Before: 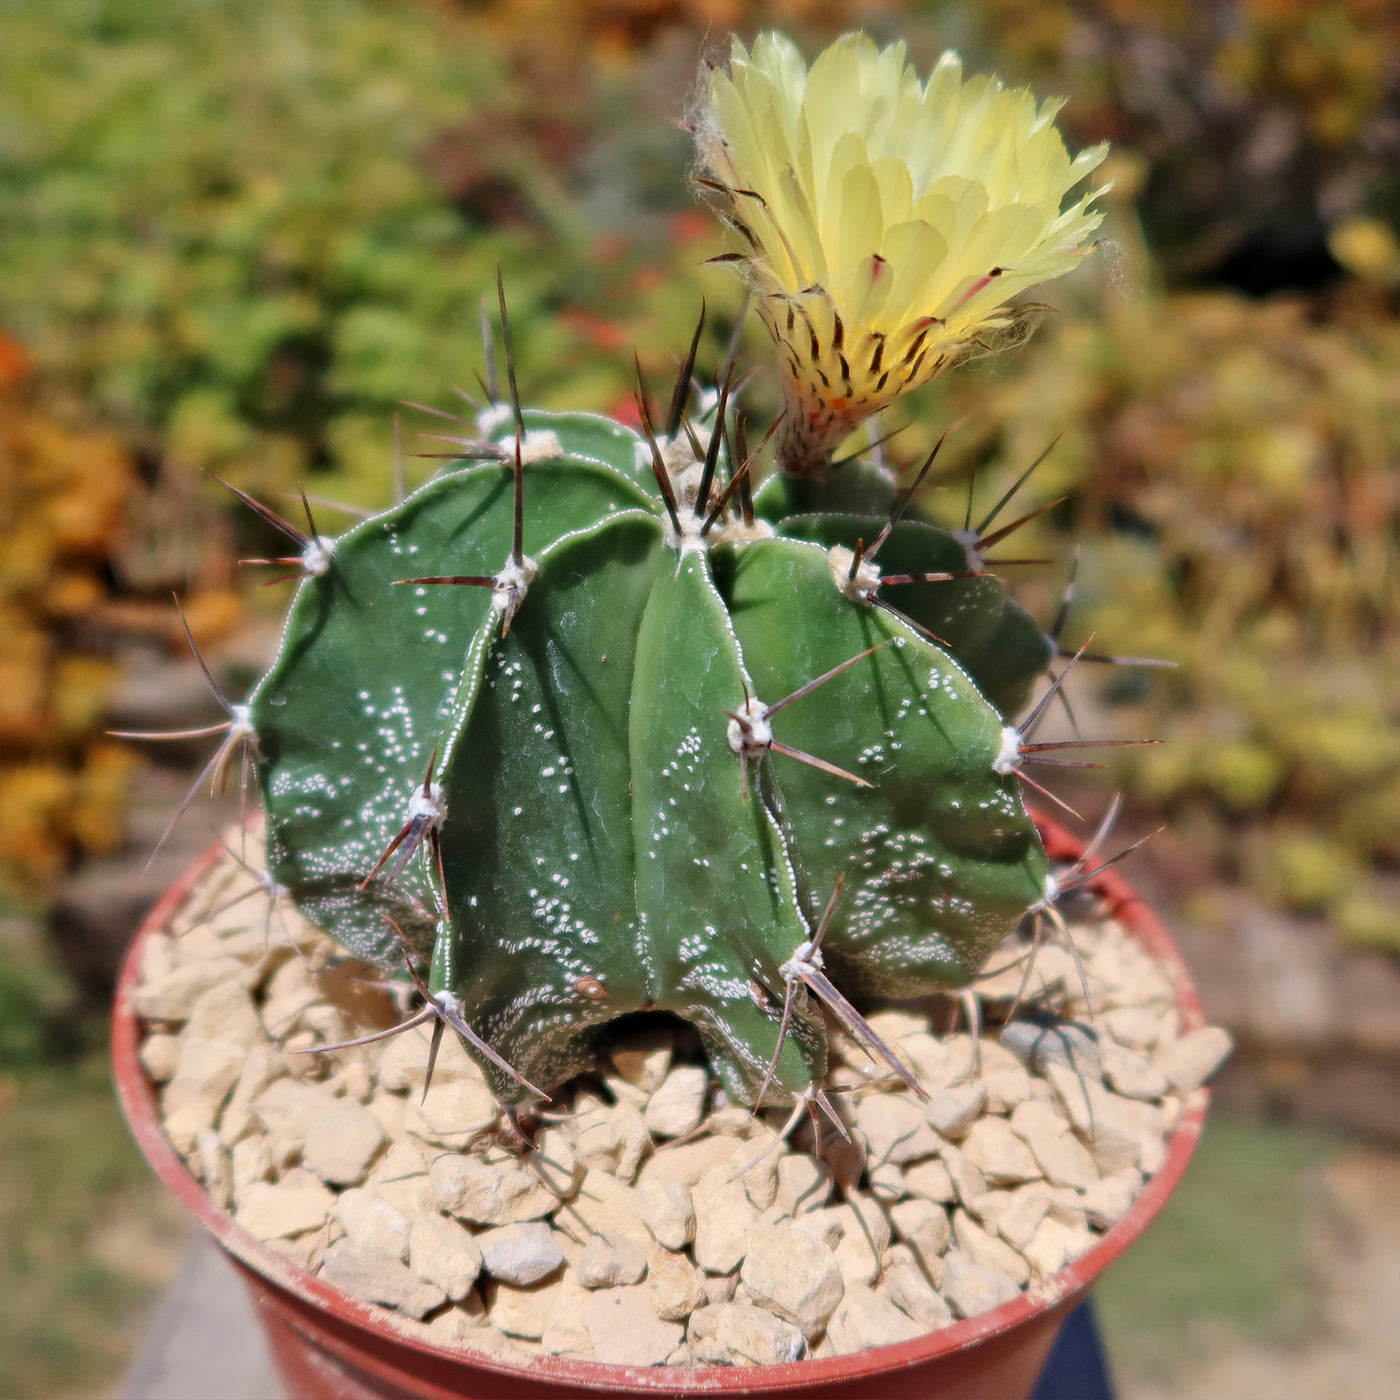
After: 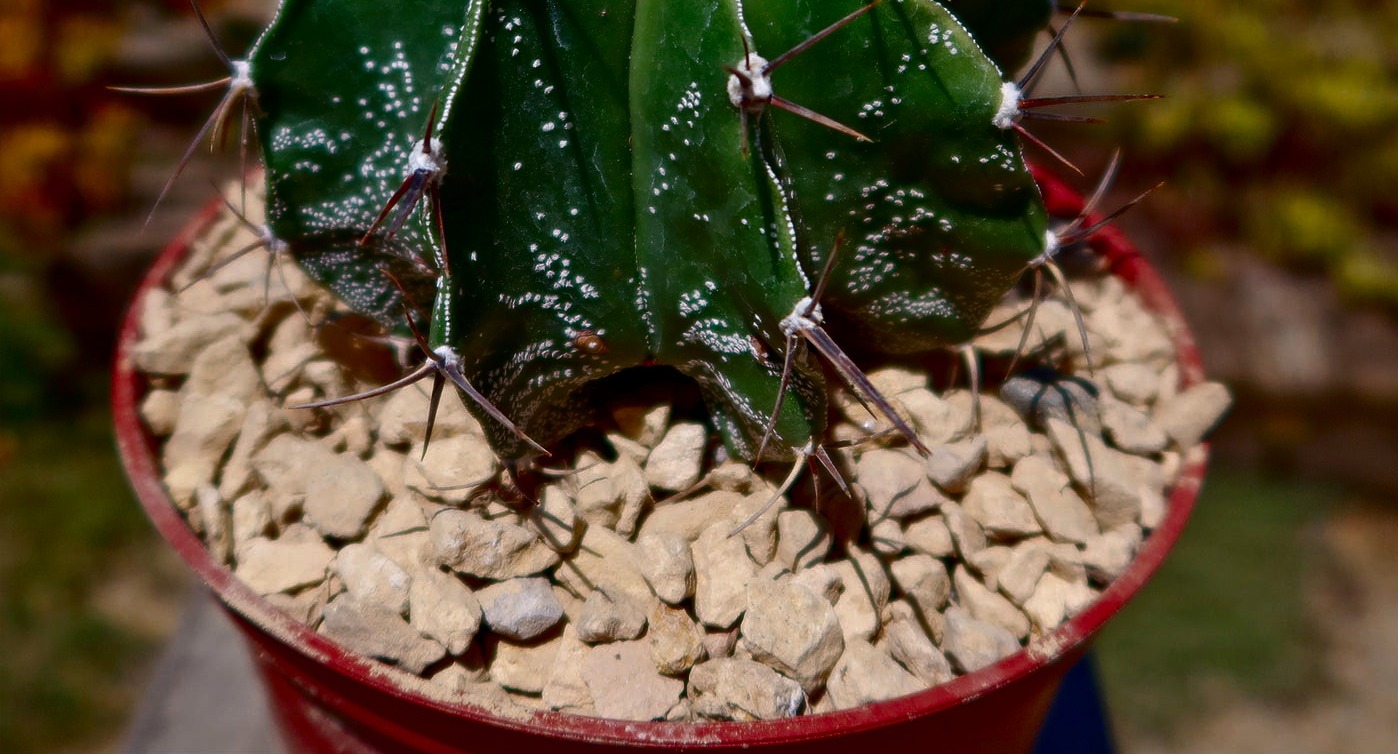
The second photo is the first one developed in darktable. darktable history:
contrast brightness saturation: contrast 0.094, brightness -0.603, saturation 0.172
crop and rotate: top 46.099%, right 0.078%
